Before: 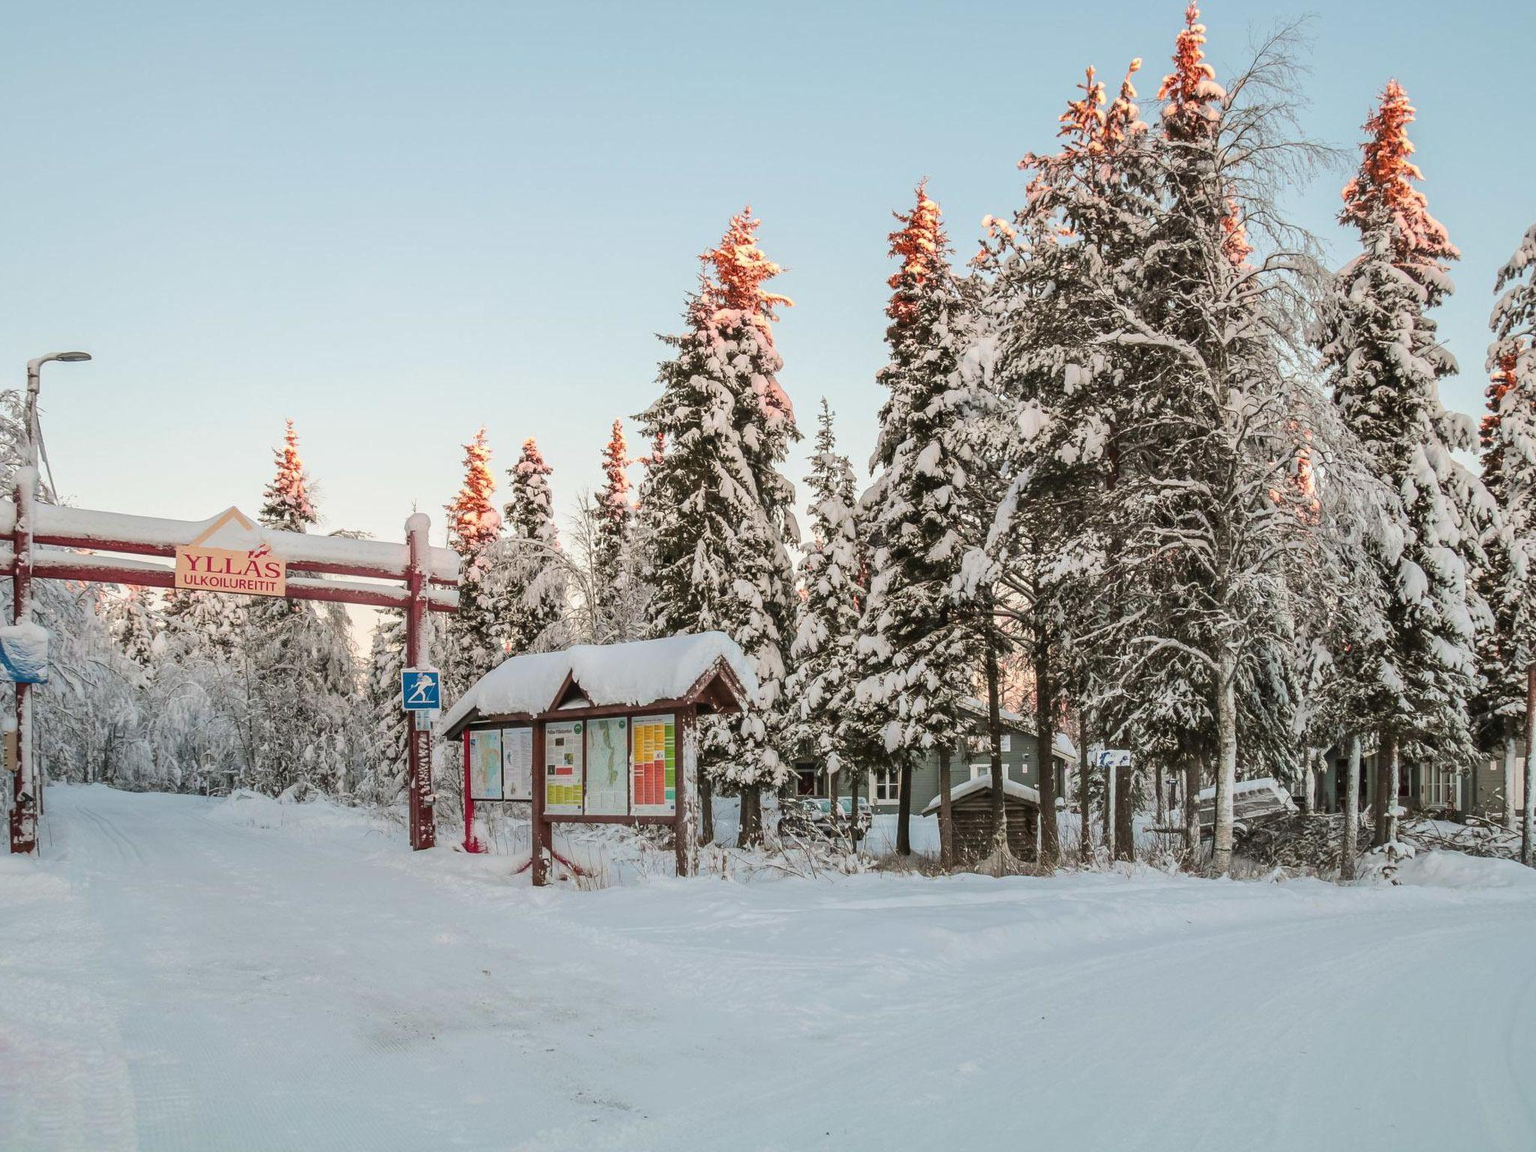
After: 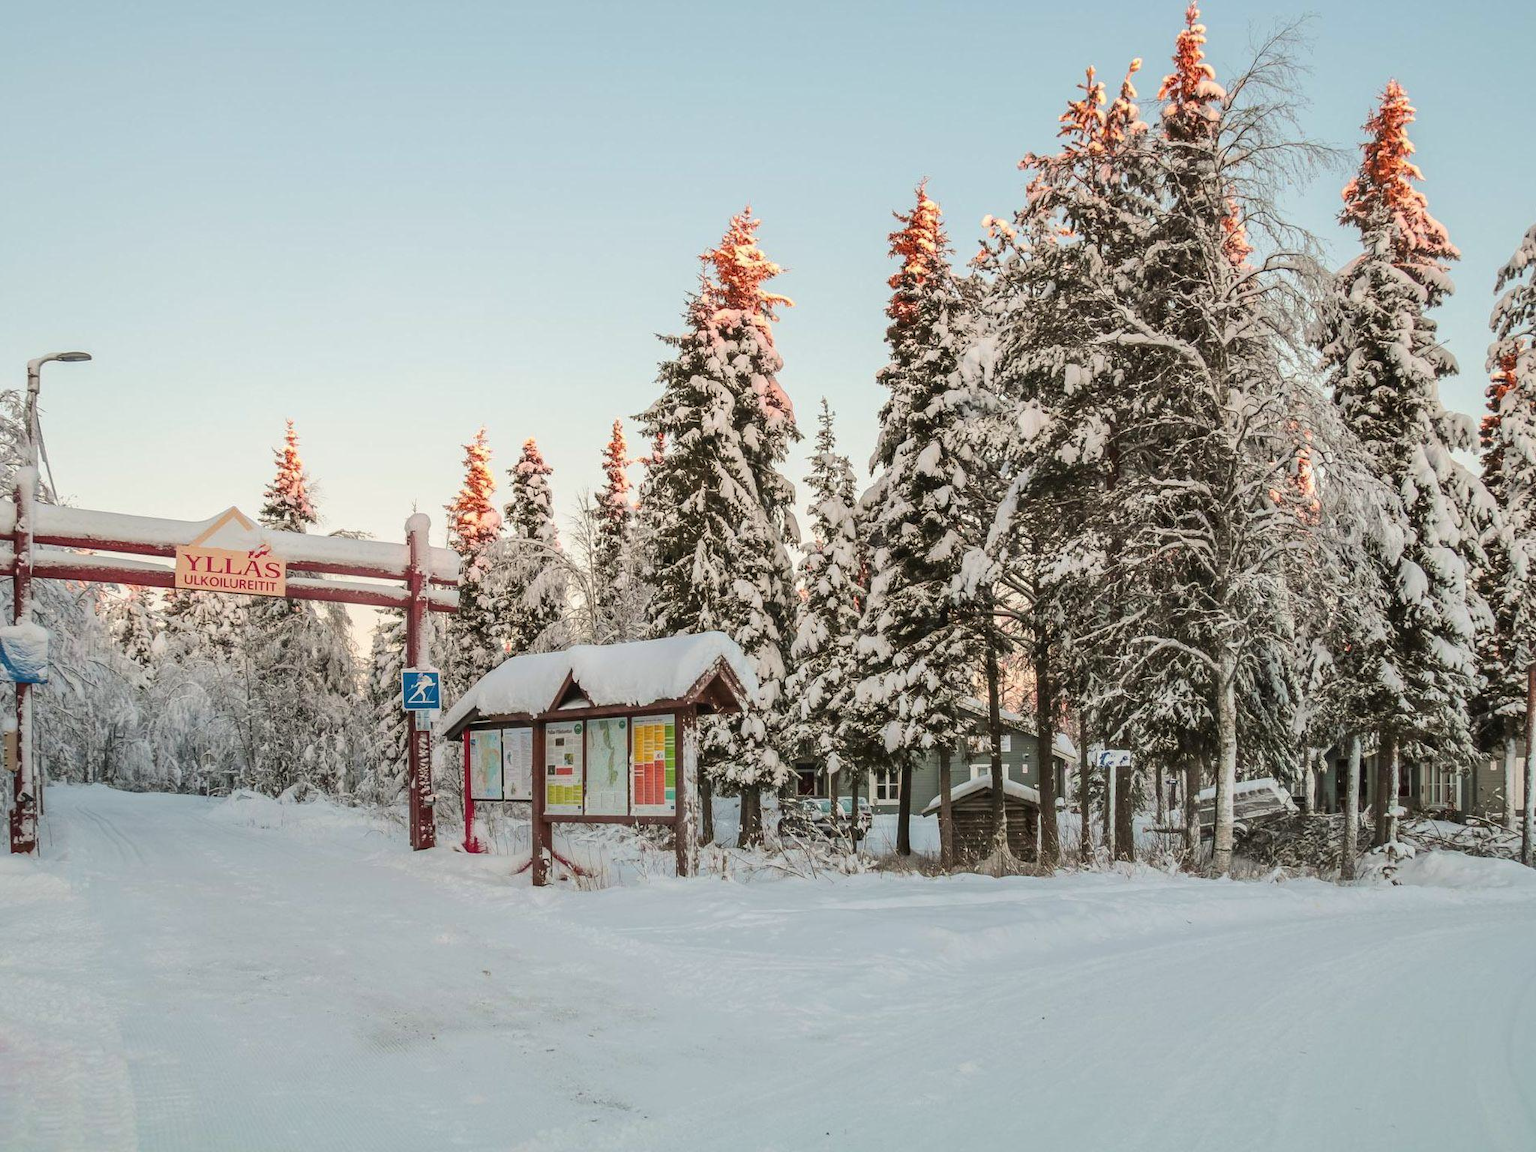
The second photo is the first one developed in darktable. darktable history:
color correction: highlights b* 2.92
